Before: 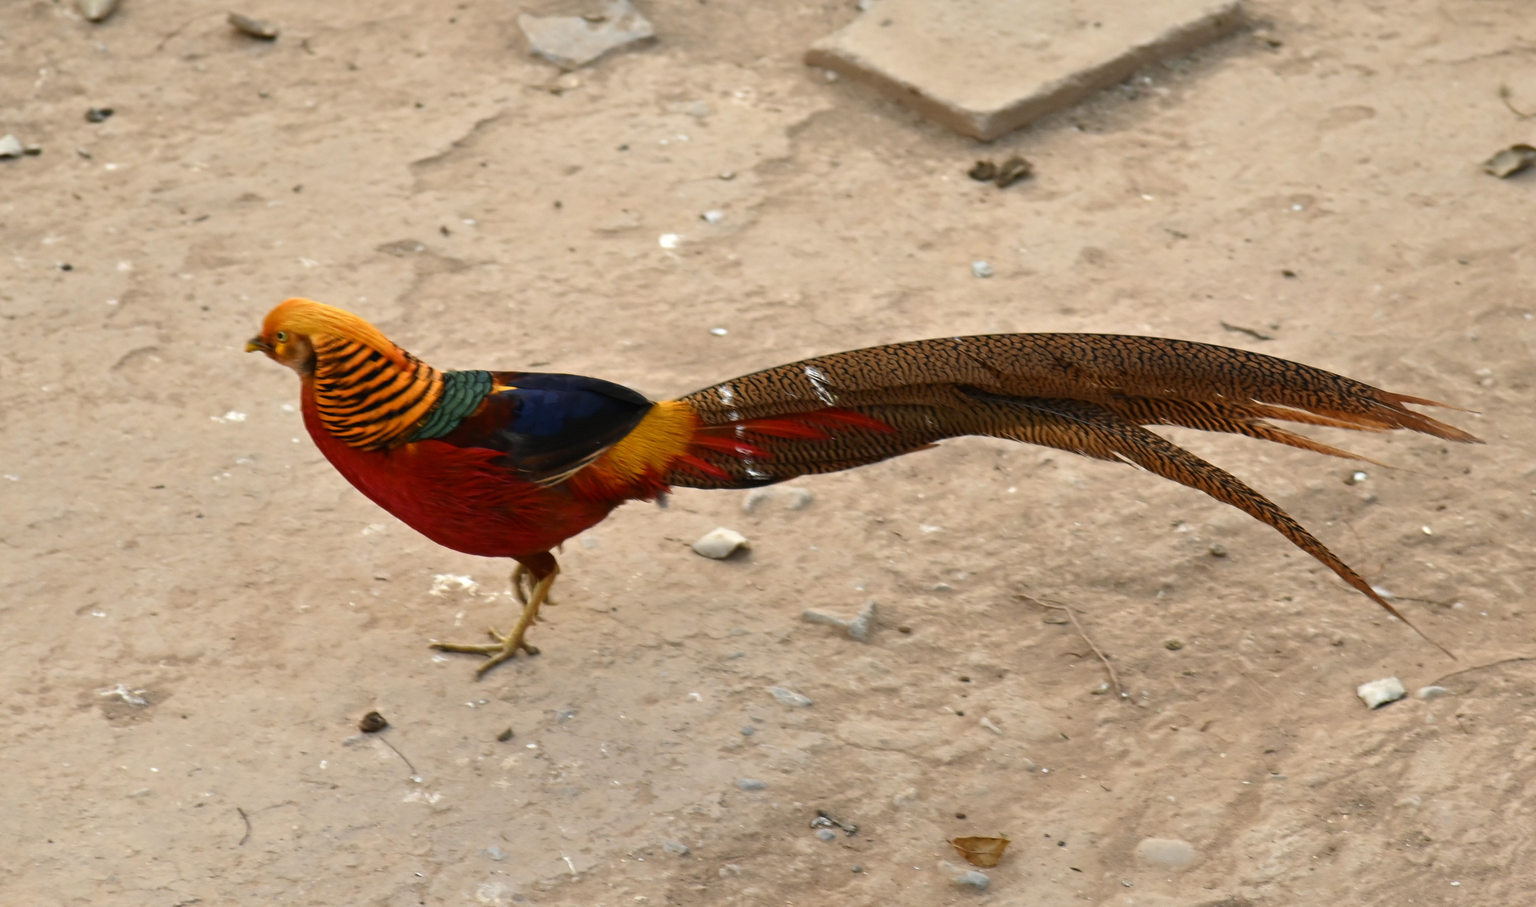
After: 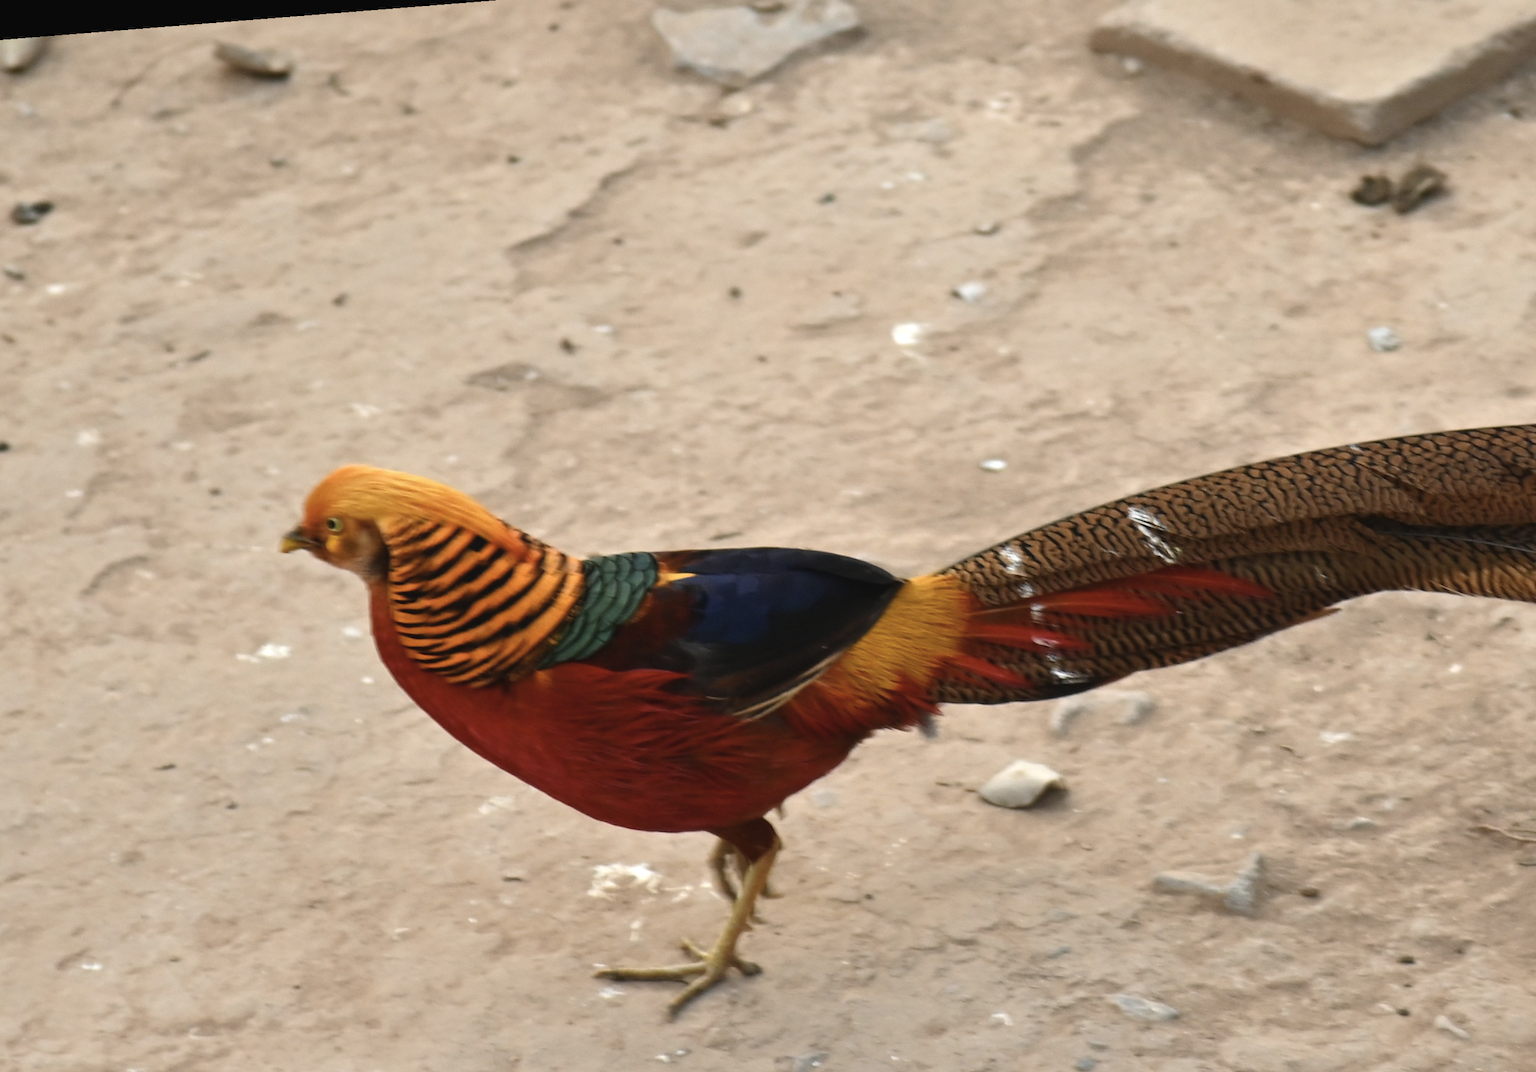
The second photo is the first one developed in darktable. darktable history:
rotate and perspective: rotation -4.57°, crop left 0.054, crop right 0.944, crop top 0.087, crop bottom 0.914
contrast brightness saturation: saturation -0.17
exposure: black level correction -0.003, exposure 0.04 EV, compensate highlight preservation false
crop: right 28.885%, bottom 16.626%
